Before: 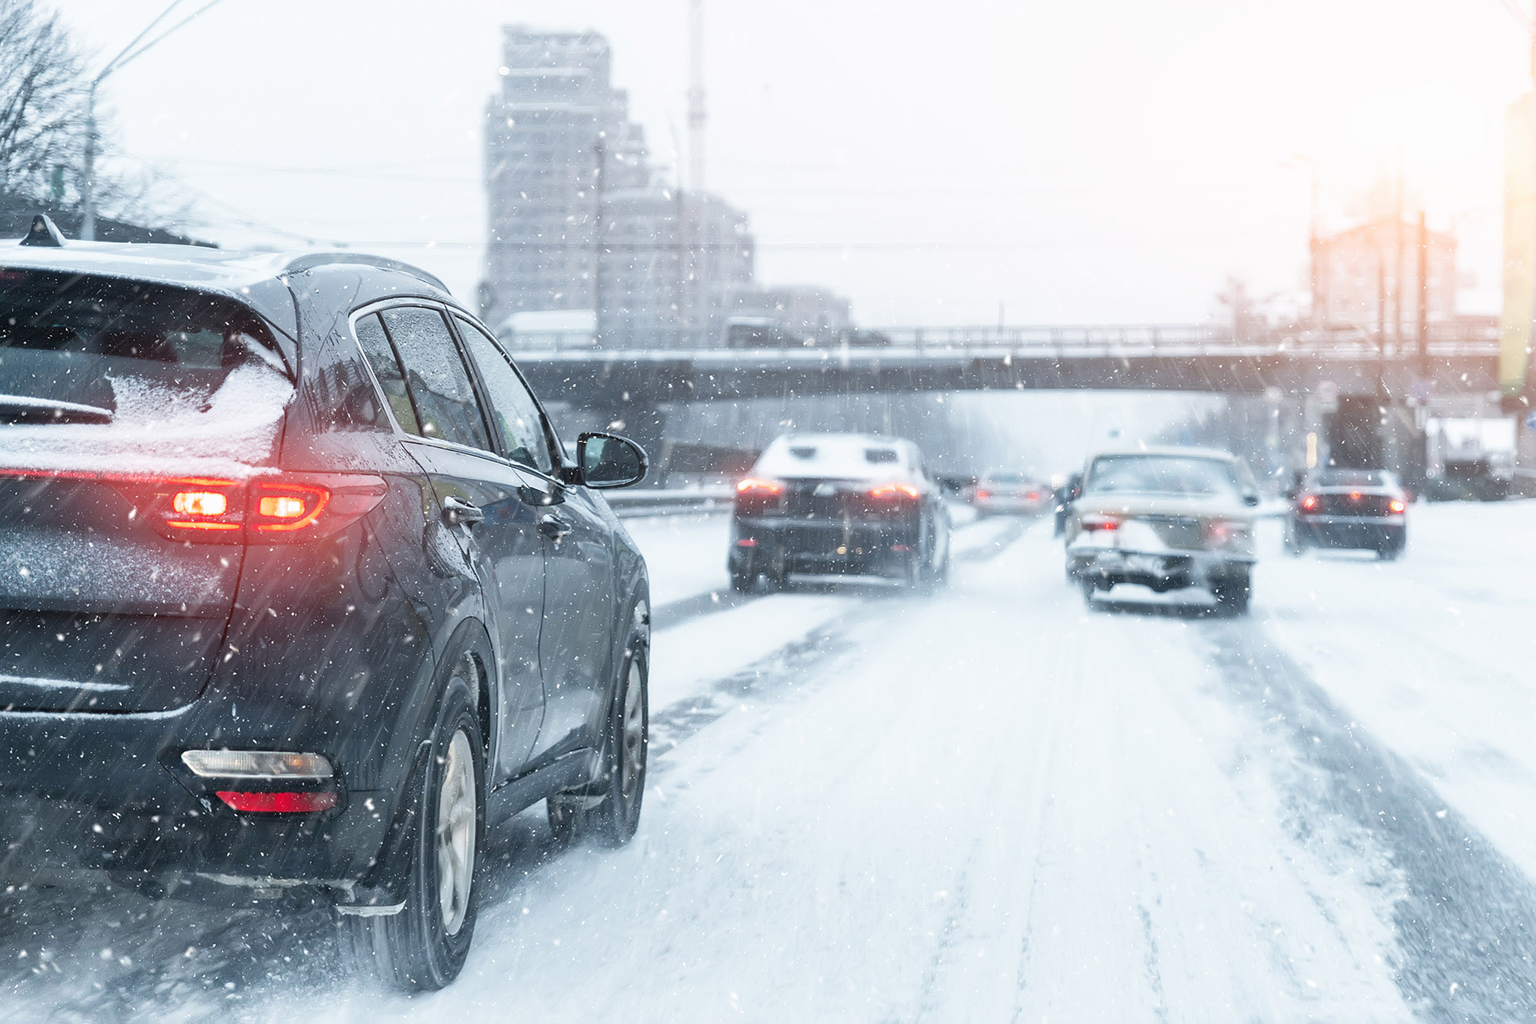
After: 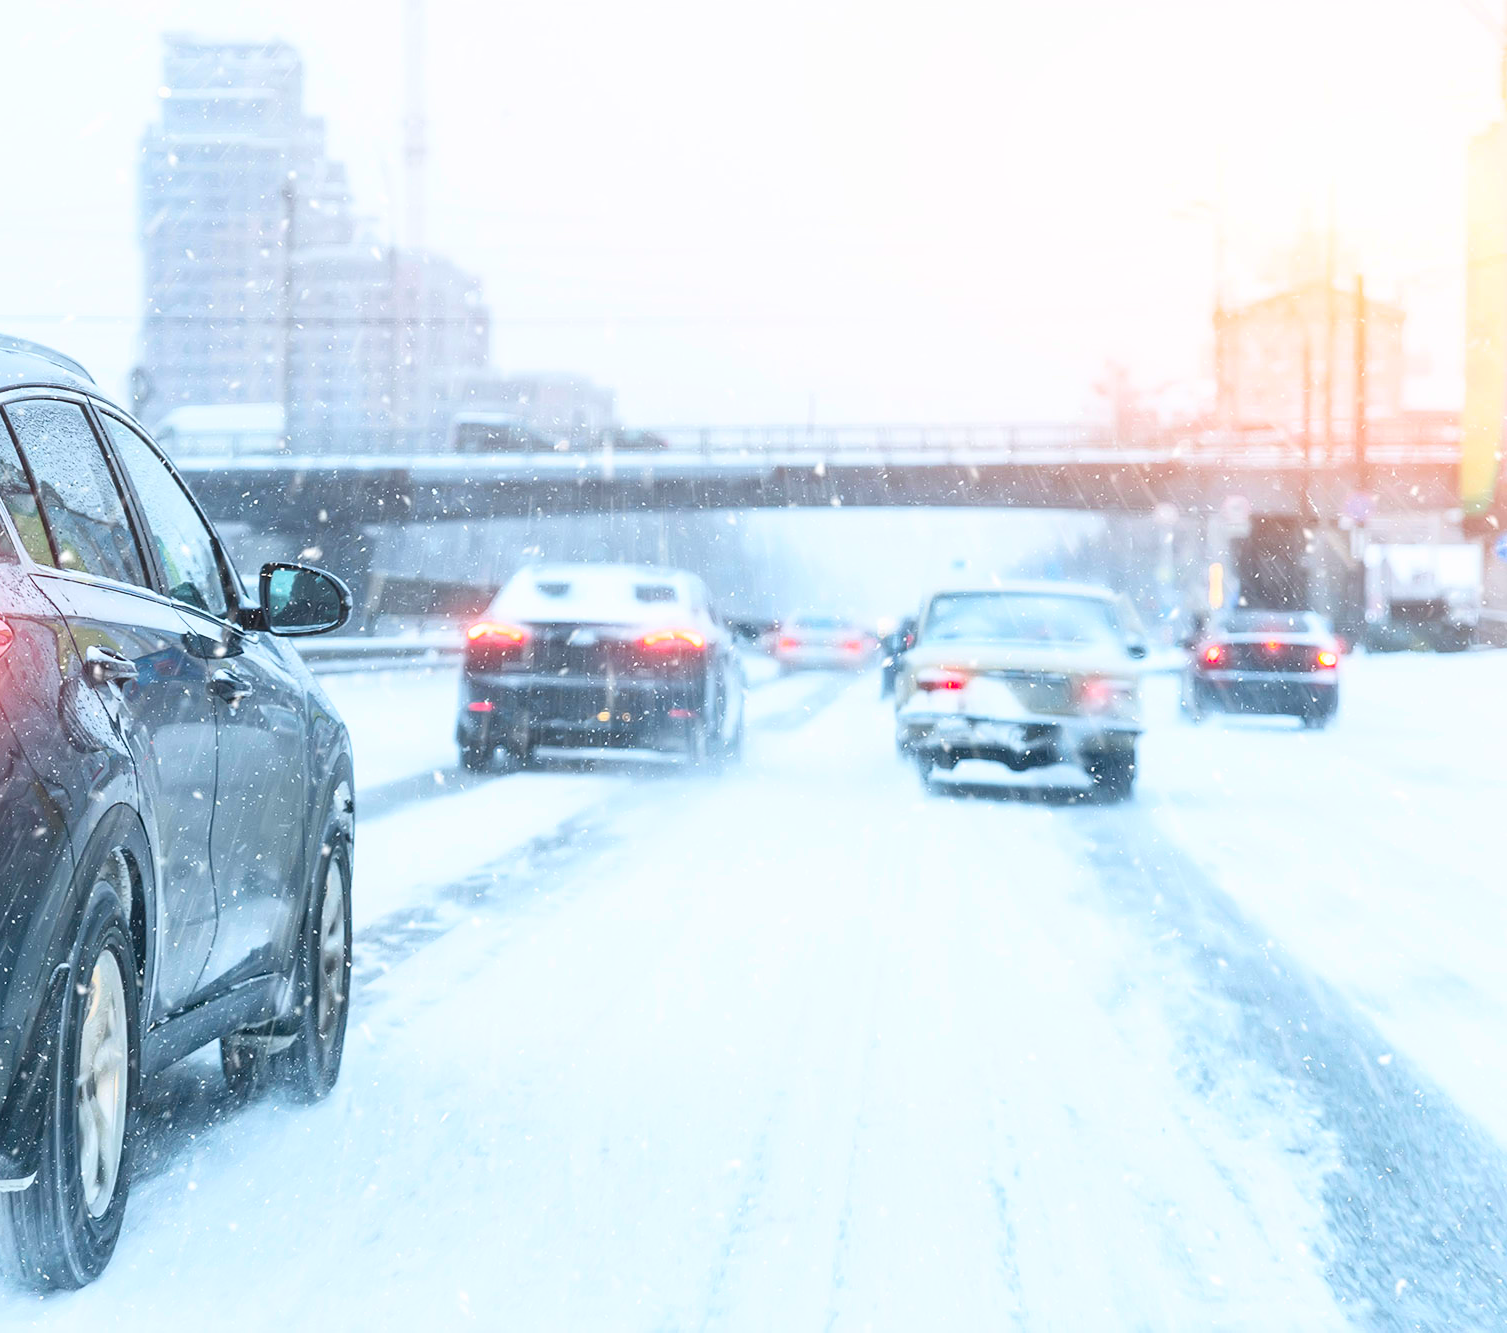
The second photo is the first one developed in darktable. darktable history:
contrast brightness saturation: contrast 0.204, brightness 0.192, saturation 0.781
crop and rotate: left 24.61%
